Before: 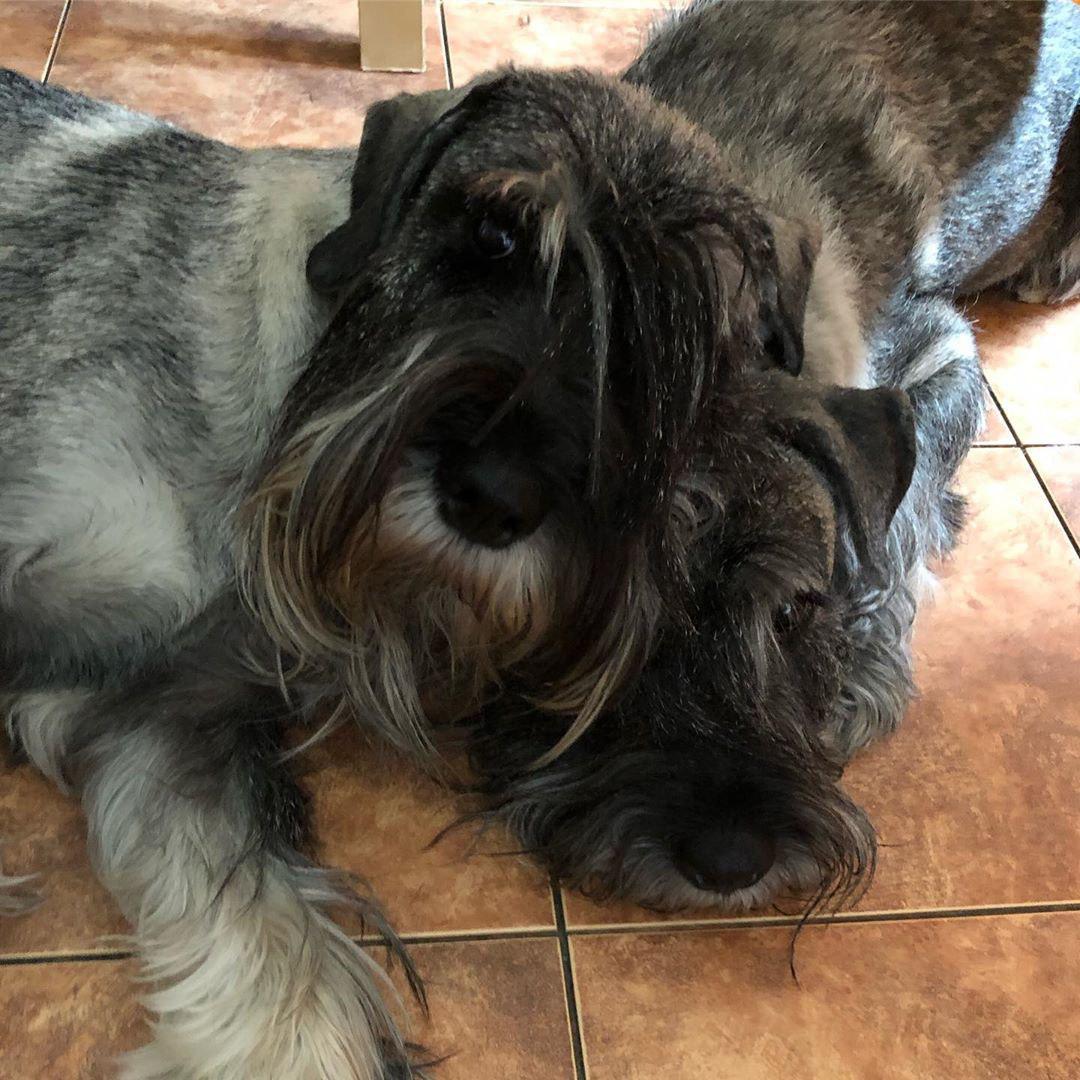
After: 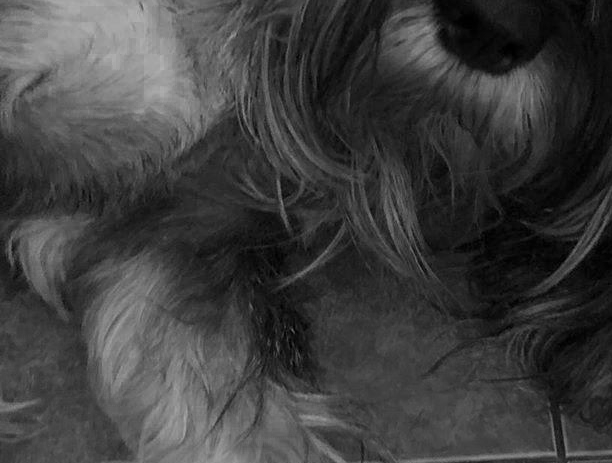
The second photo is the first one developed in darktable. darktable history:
crop: top 43.972%, right 43.302%, bottom 13.073%
color balance rgb: highlights gain › chroma 0.241%, highlights gain › hue 332.38°, linear chroma grading › global chroma 8.724%, perceptual saturation grading › global saturation 17.795%, perceptual brilliance grading › global brilliance 9.372%, perceptual brilliance grading › shadows 15.064%, contrast 5.095%
color zones: curves: ch0 [(0.287, 0.048) (0.493, 0.484) (0.737, 0.816)]; ch1 [(0, 0) (0.143, 0) (0.286, 0) (0.429, 0) (0.571, 0) (0.714, 0) (0.857, 0)]
